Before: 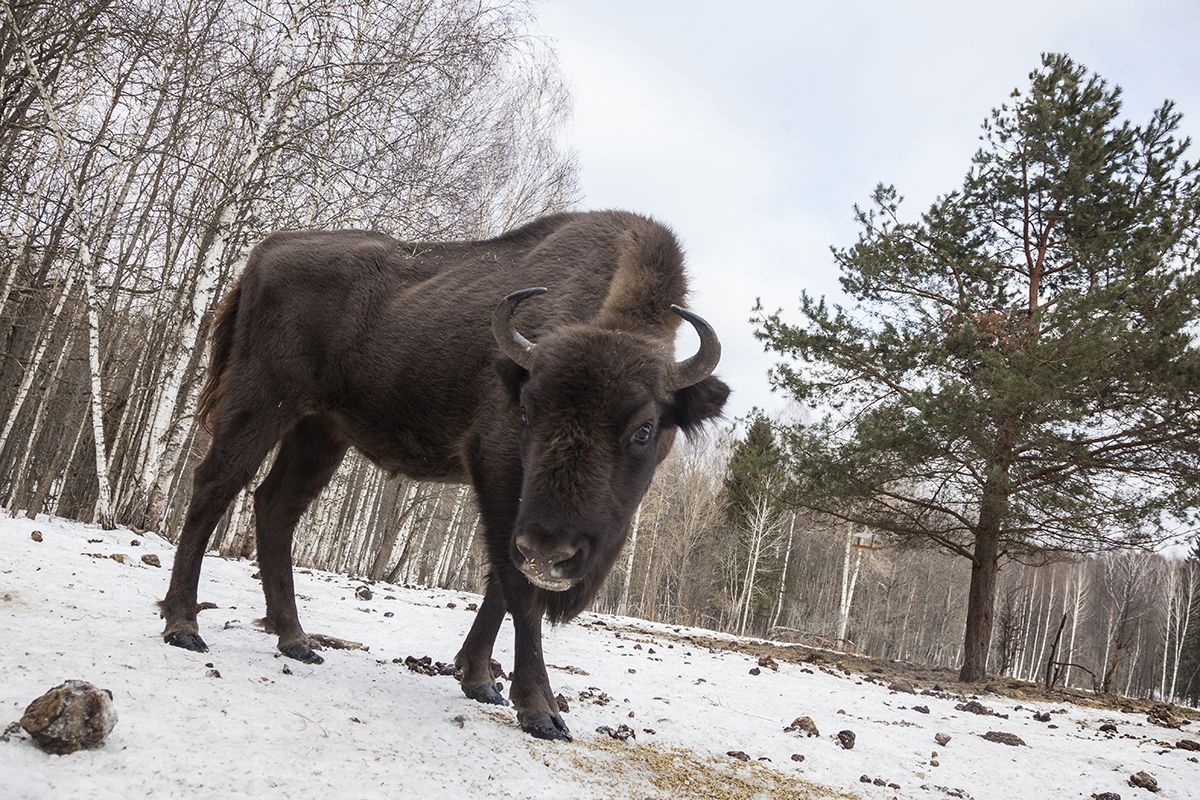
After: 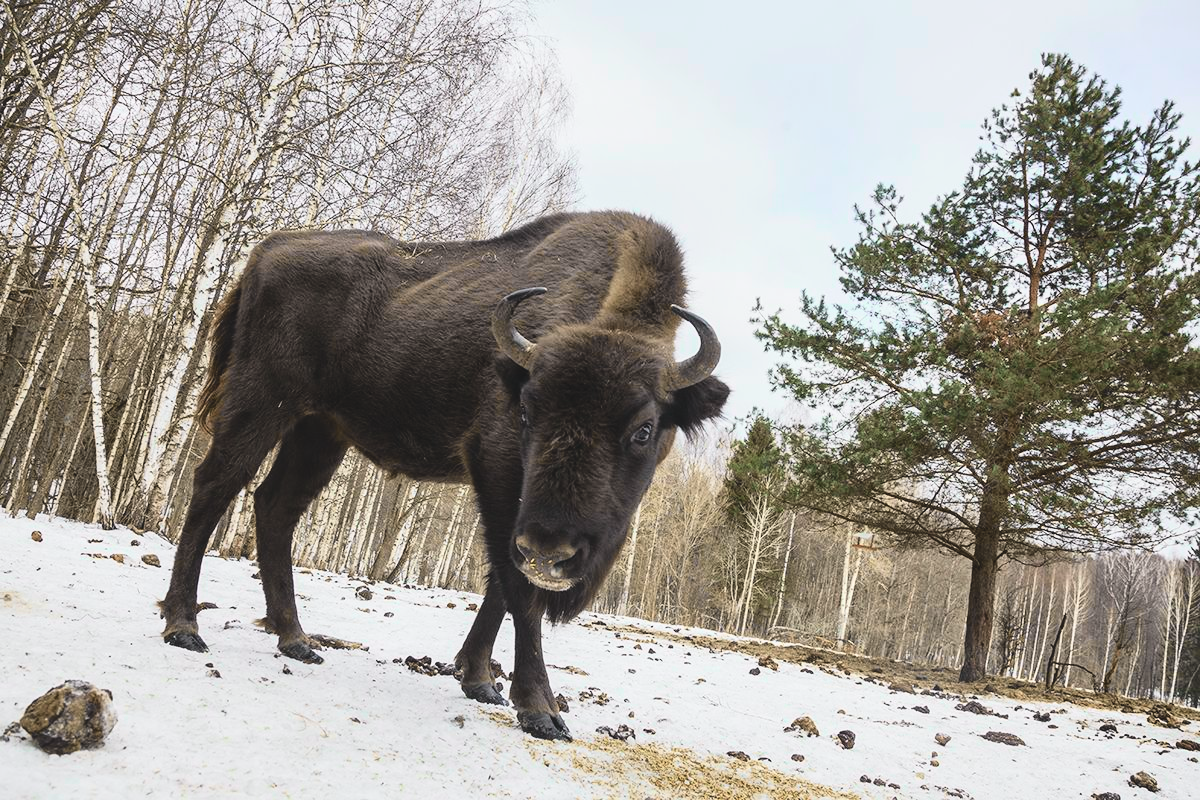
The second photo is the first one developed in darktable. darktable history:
exposure: black level correction -0.024, exposure -0.12 EV, compensate highlight preservation false
tone curve: curves: ch0 [(0, 0.014) (0.17, 0.099) (0.392, 0.438) (0.725, 0.828) (0.872, 0.918) (1, 0.981)]; ch1 [(0, 0) (0.402, 0.36) (0.488, 0.466) (0.5, 0.499) (0.515, 0.515) (0.574, 0.595) (0.619, 0.65) (0.701, 0.725) (1, 1)]; ch2 [(0, 0) (0.432, 0.422) (0.486, 0.49) (0.503, 0.503) (0.523, 0.554) (0.562, 0.606) (0.644, 0.694) (0.717, 0.753) (1, 0.991)], color space Lab, independent channels, preserve colors none
local contrast: mode bilateral grid, contrast 20, coarseness 50, detail 120%, midtone range 0.2
